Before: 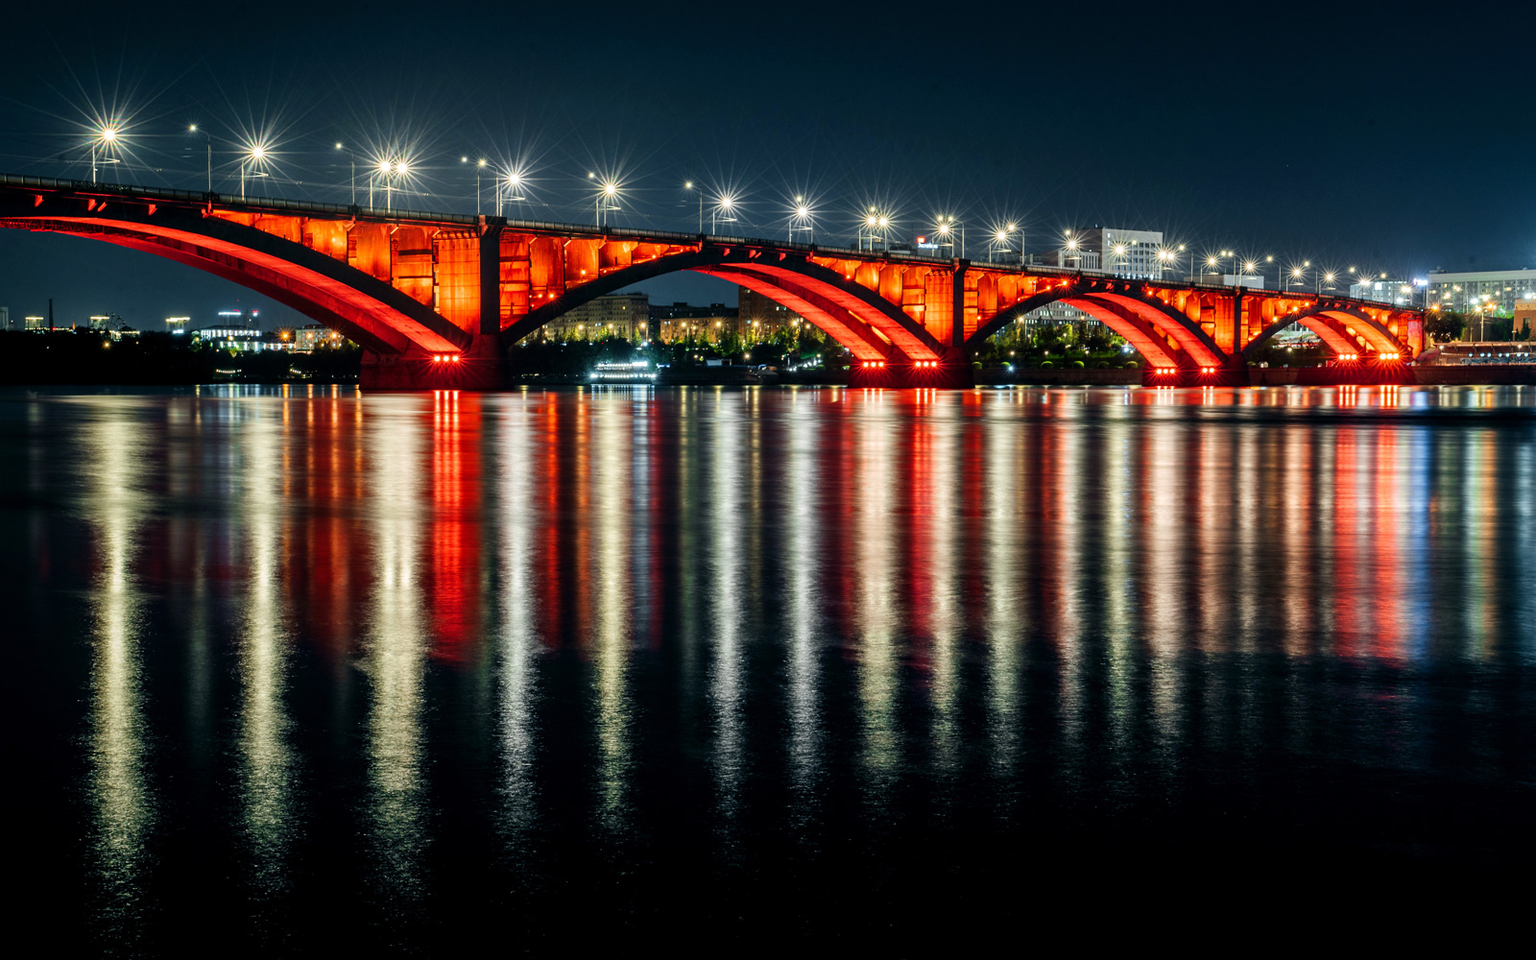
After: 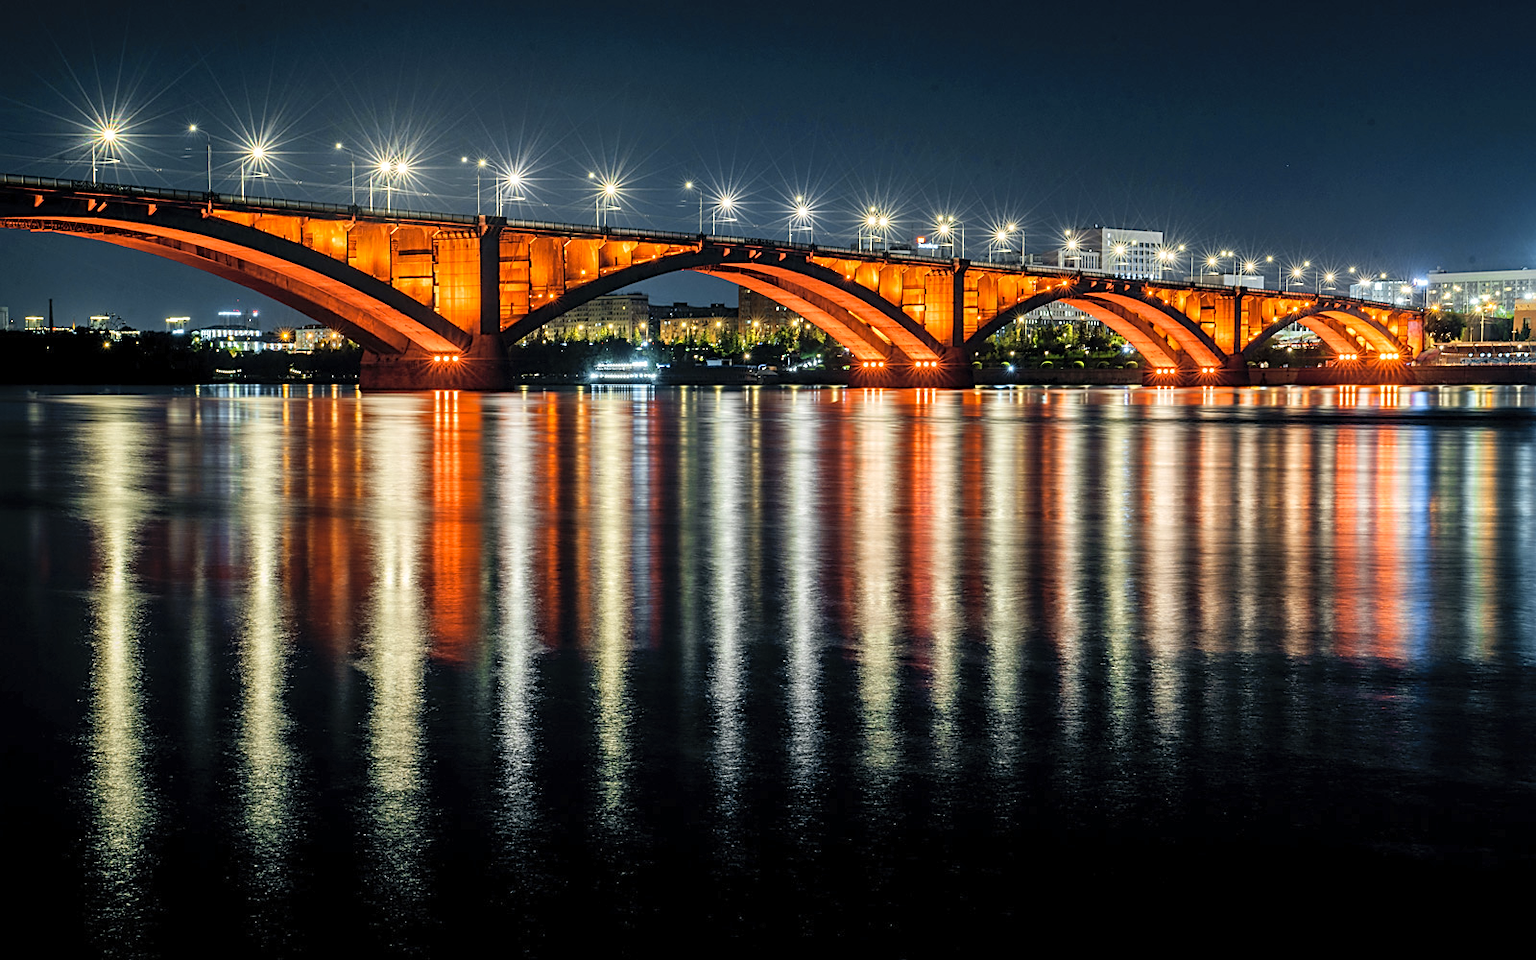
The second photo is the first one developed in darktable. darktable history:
sharpen: on, module defaults
tone equalizer: on, module defaults
color contrast: green-magenta contrast 0.8, blue-yellow contrast 1.1, unbound 0
contrast brightness saturation: brightness 0.15
